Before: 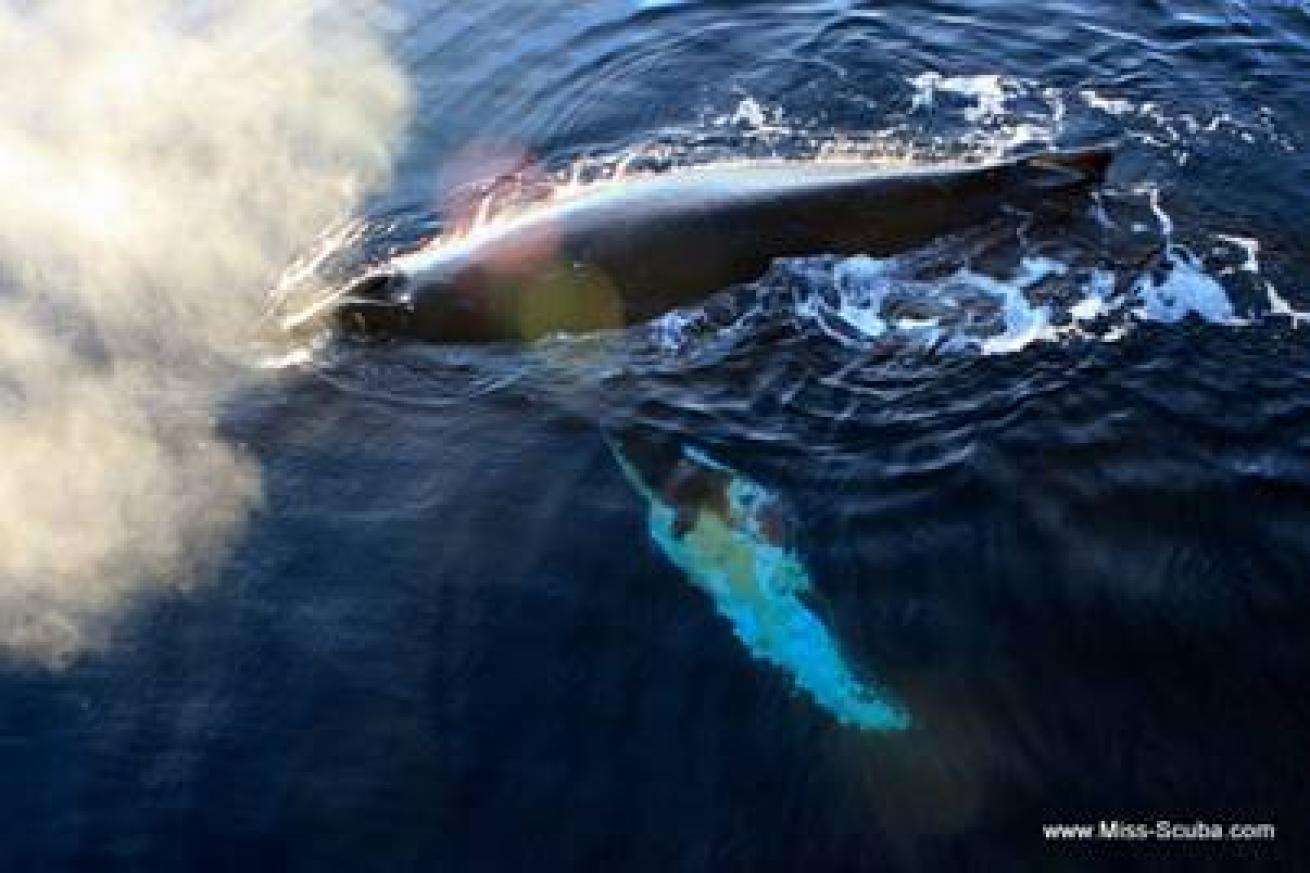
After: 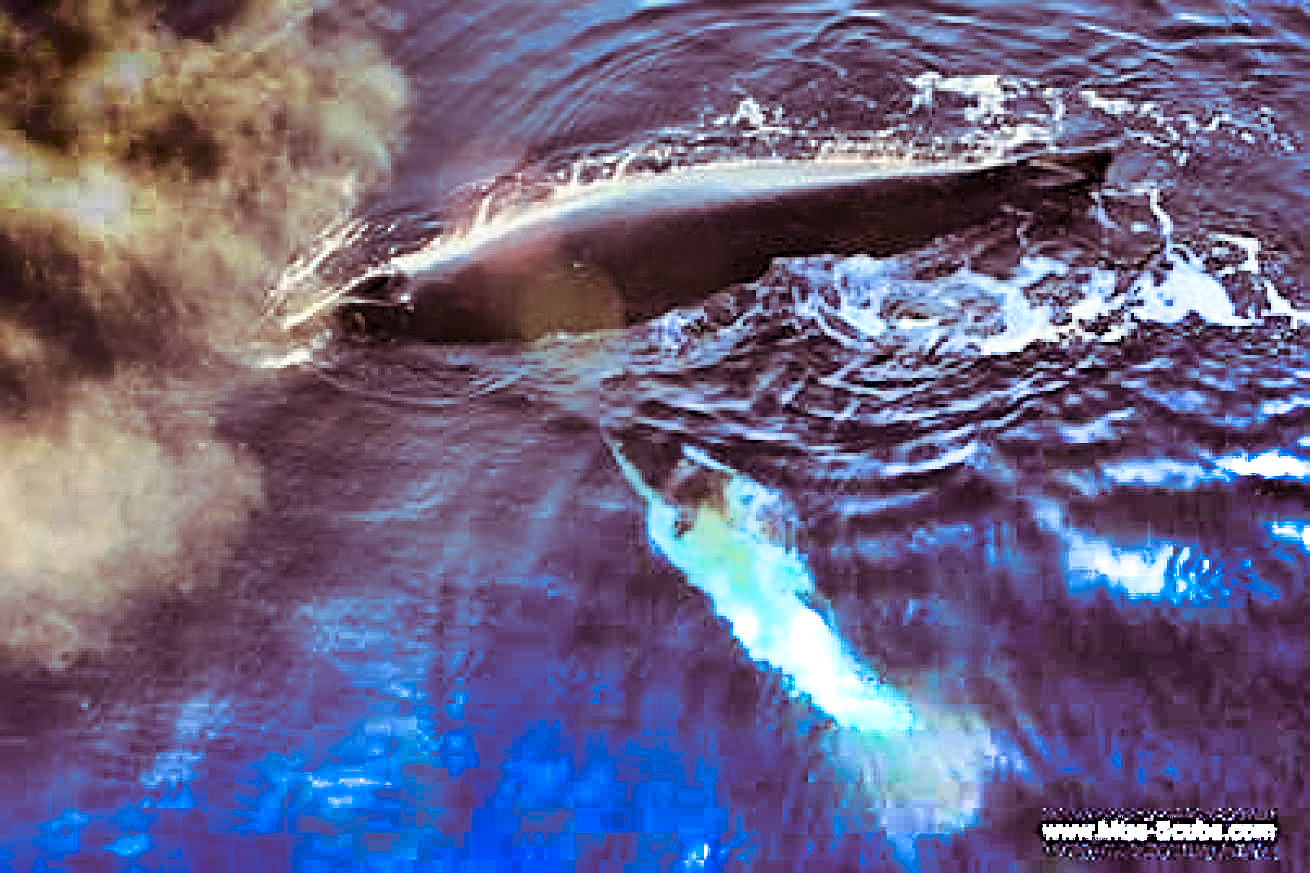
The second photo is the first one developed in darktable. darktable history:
sharpen: radius 4
shadows and highlights: radius 123.98, shadows 100, white point adjustment -3, highlights -100, highlights color adjustment 89.84%, soften with gaussian
split-toning: on, module defaults
